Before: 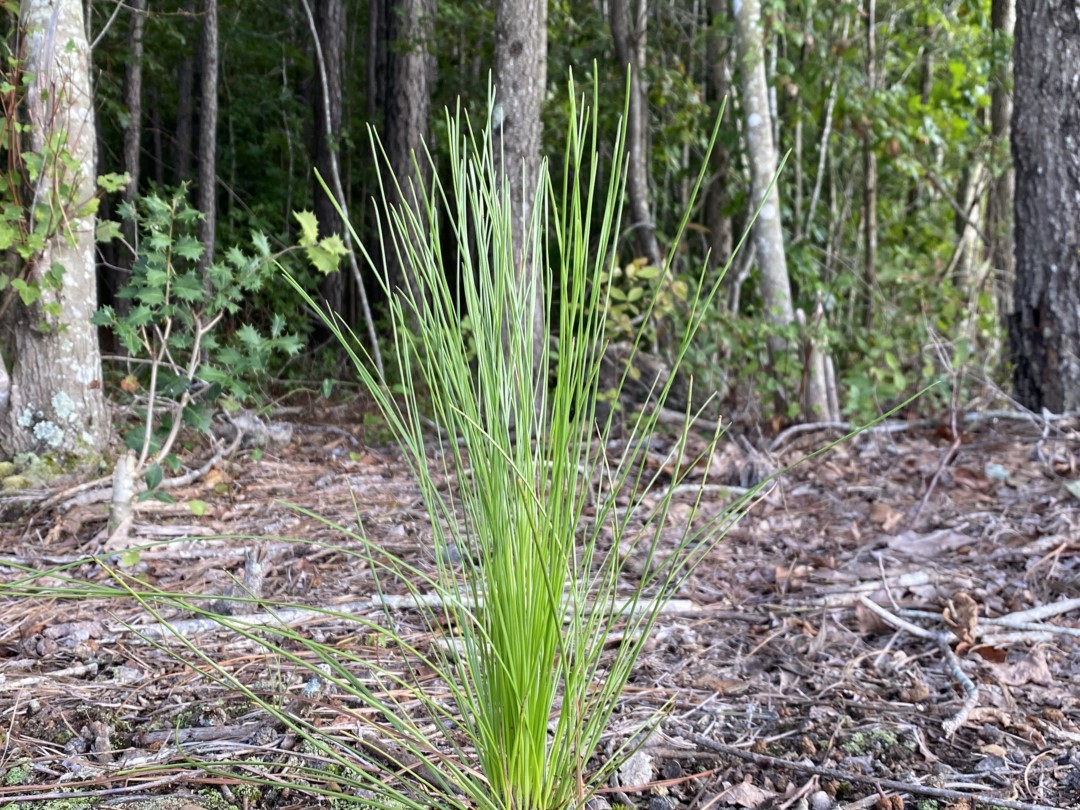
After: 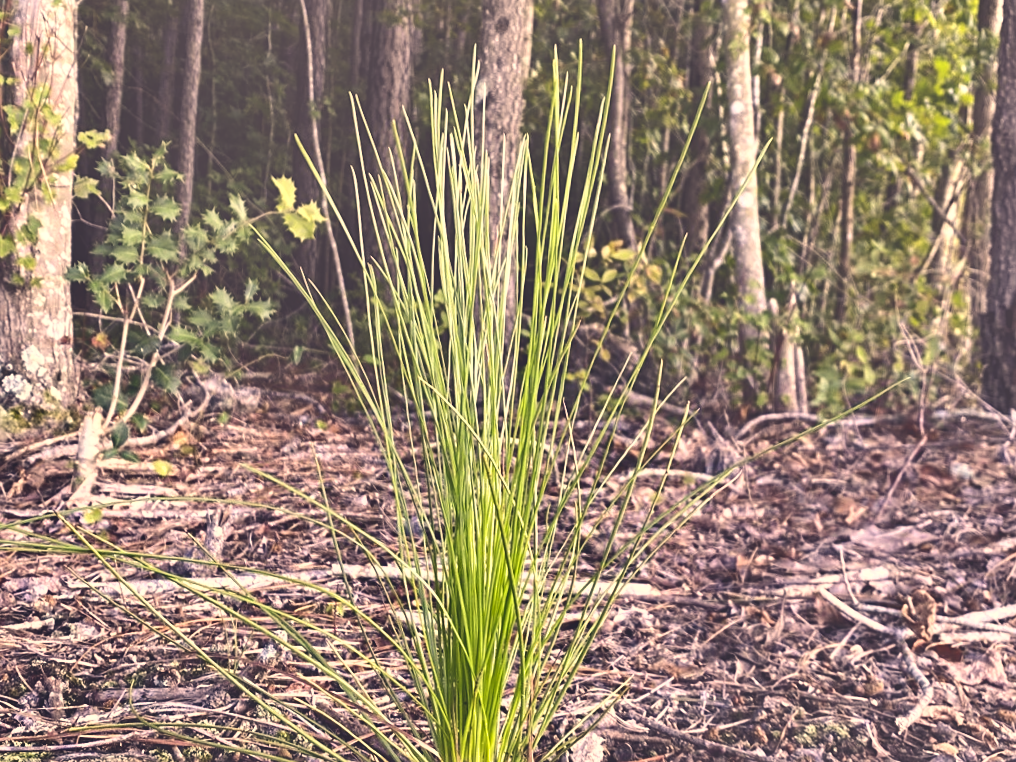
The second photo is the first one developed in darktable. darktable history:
exposure: black level correction -0.041, exposure 0.06 EV, compensate highlight preservation false
haze removal: compatibility mode true, adaptive false
shadows and highlights: shadows 79.67, white point adjustment -9.18, highlights -61.17, soften with gaussian
sharpen: amount 0.208
contrast brightness saturation: brightness 0.142
tone equalizer: -8 EV -0.742 EV, -7 EV -0.672 EV, -6 EV -0.627 EV, -5 EV -0.372 EV, -3 EV 0.393 EV, -2 EV 0.6 EV, -1 EV 0.688 EV, +0 EV 0.774 EV
crop and rotate: angle -2.75°
color correction: highlights a* 19.91, highlights b* 27.89, shadows a* 3.31, shadows b* -16.99, saturation 0.74
